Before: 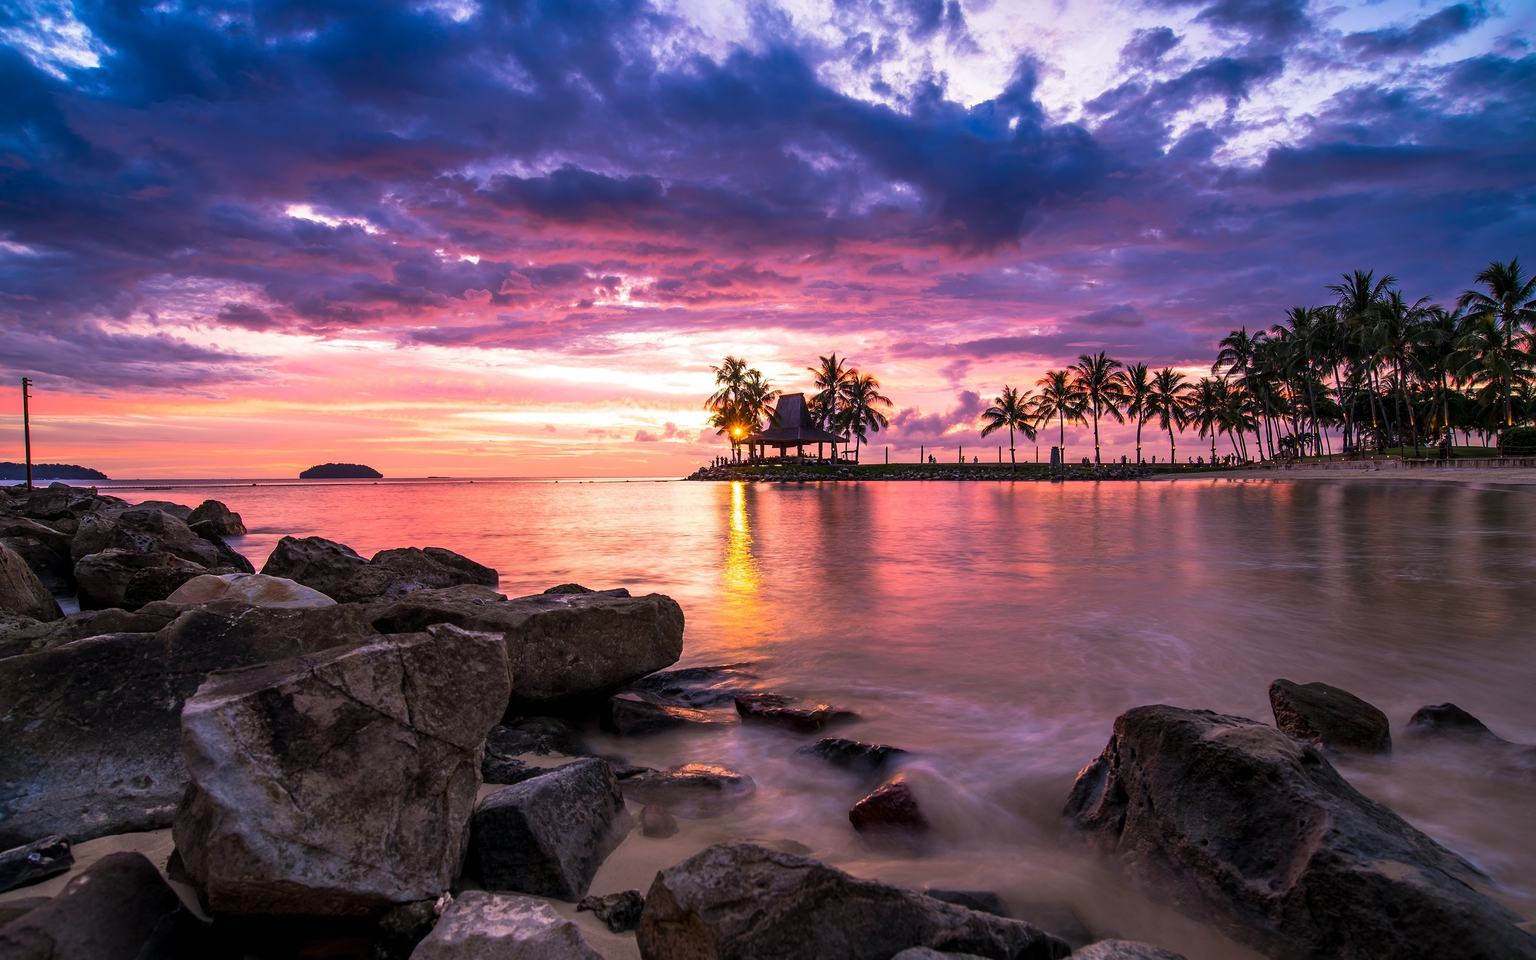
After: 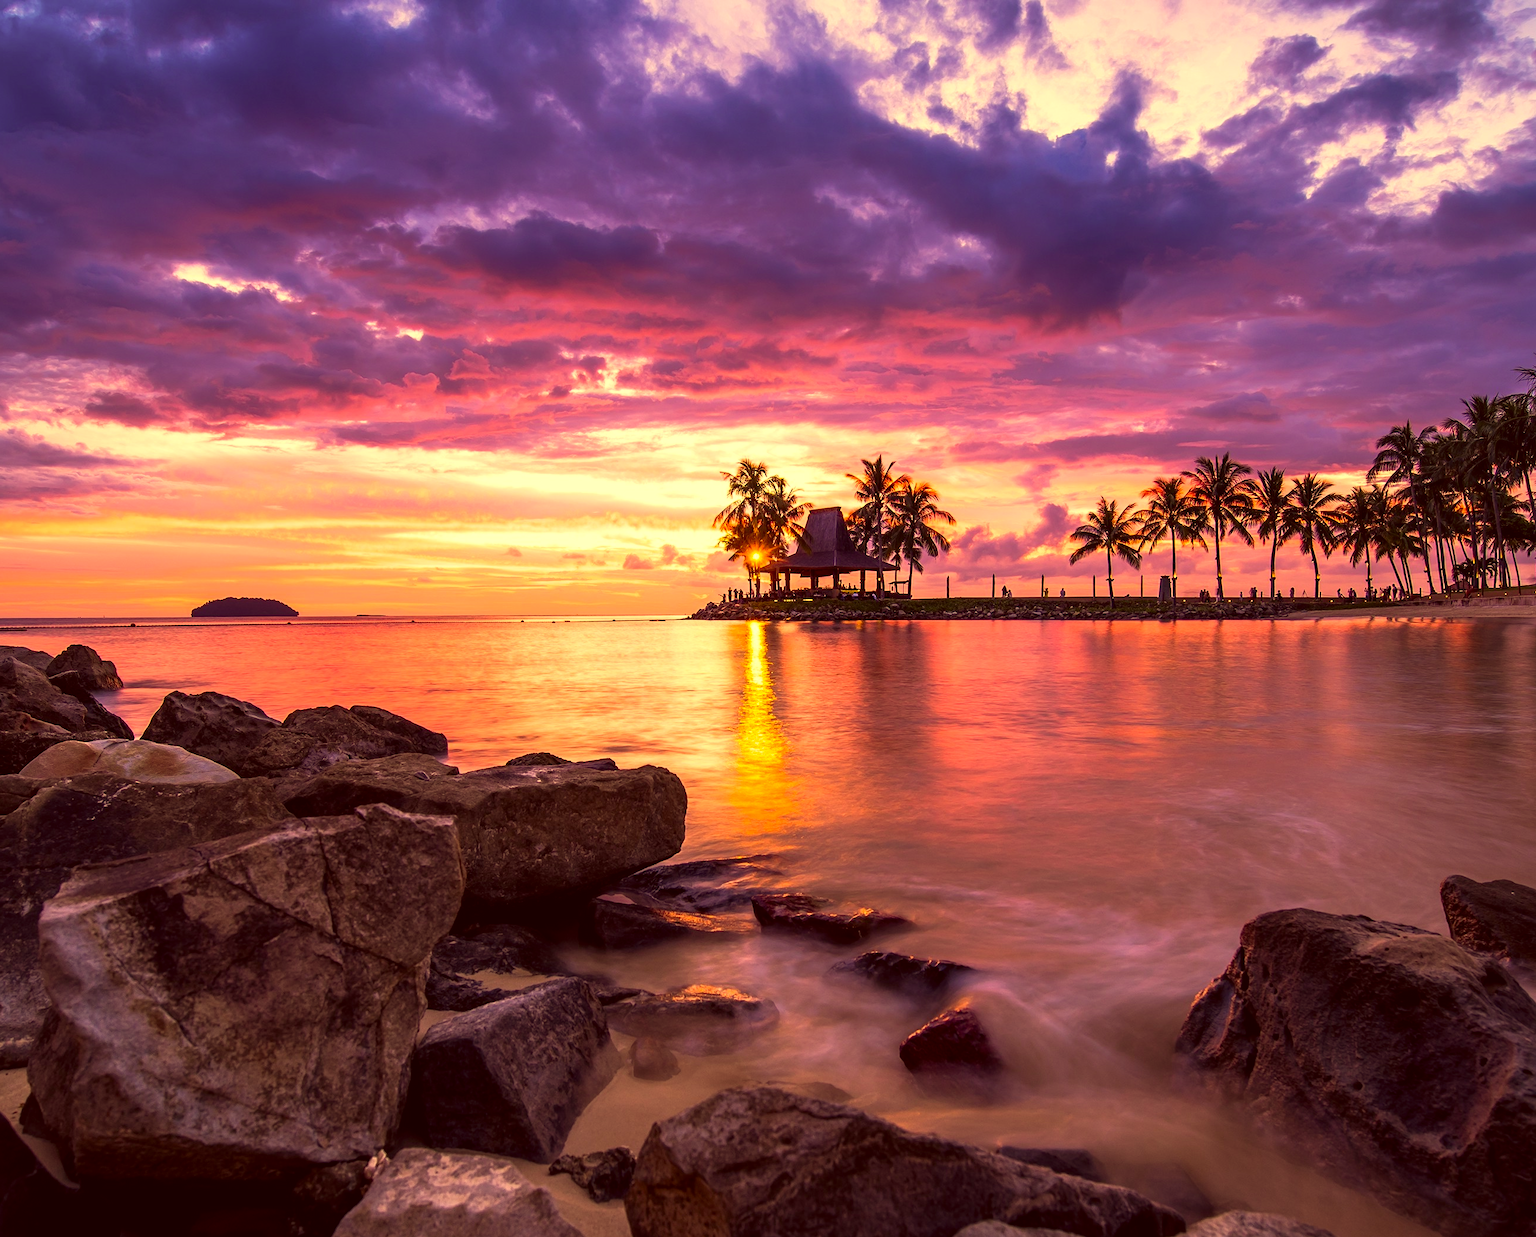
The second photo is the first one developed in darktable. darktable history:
crop: left 9.855%, right 12.555%
color correction: highlights a* 10.12, highlights b* 38.88, shadows a* 14.72, shadows b* 3.22
exposure: exposure 0.187 EV, compensate exposure bias true, compensate highlight preservation false
